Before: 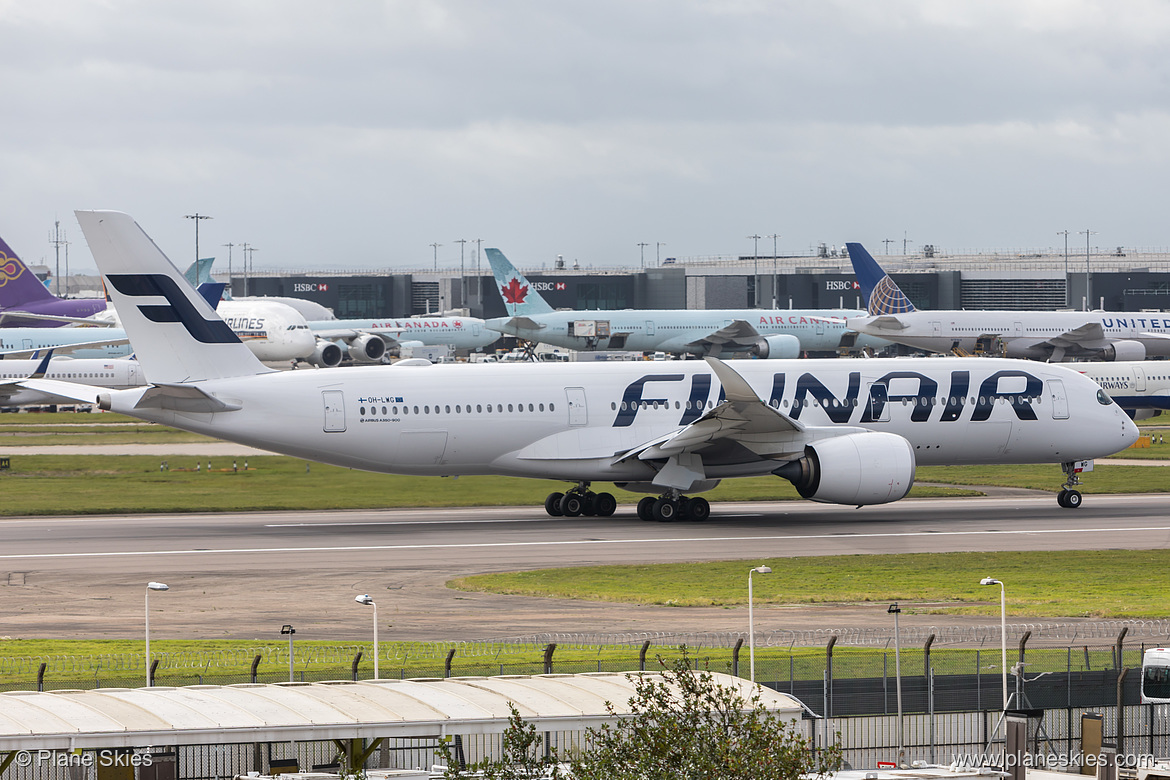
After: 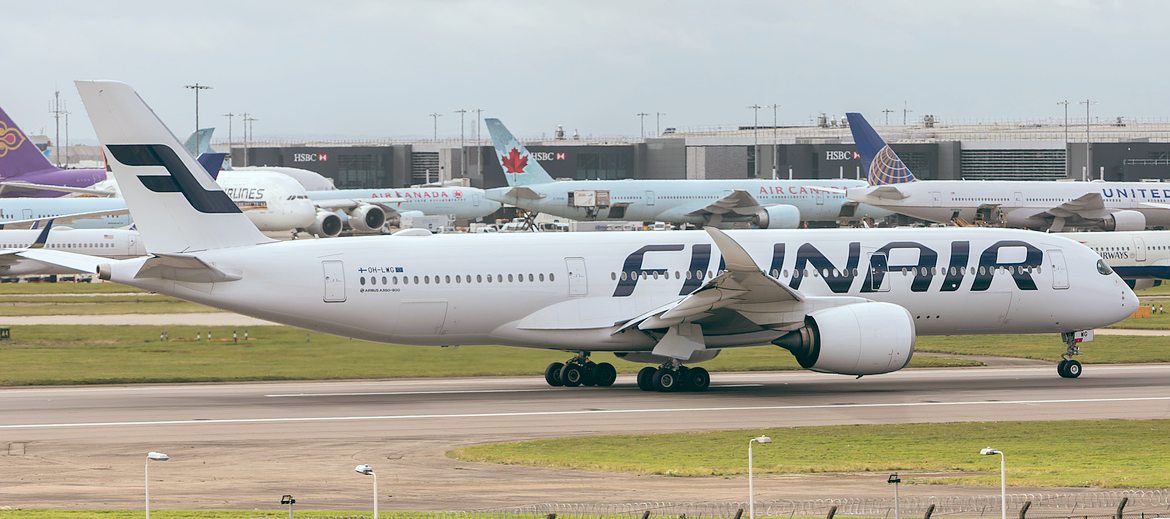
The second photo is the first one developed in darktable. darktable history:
color balance: lift [1, 0.994, 1.002, 1.006], gamma [0.957, 1.081, 1.016, 0.919], gain [0.97, 0.972, 1.01, 1.028], input saturation 91.06%, output saturation 79.8%
contrast brightness saturation: contrast 0.07, brightness 0.18, saturation 0.4
crop: top 16.727%, bottom 16.727%
